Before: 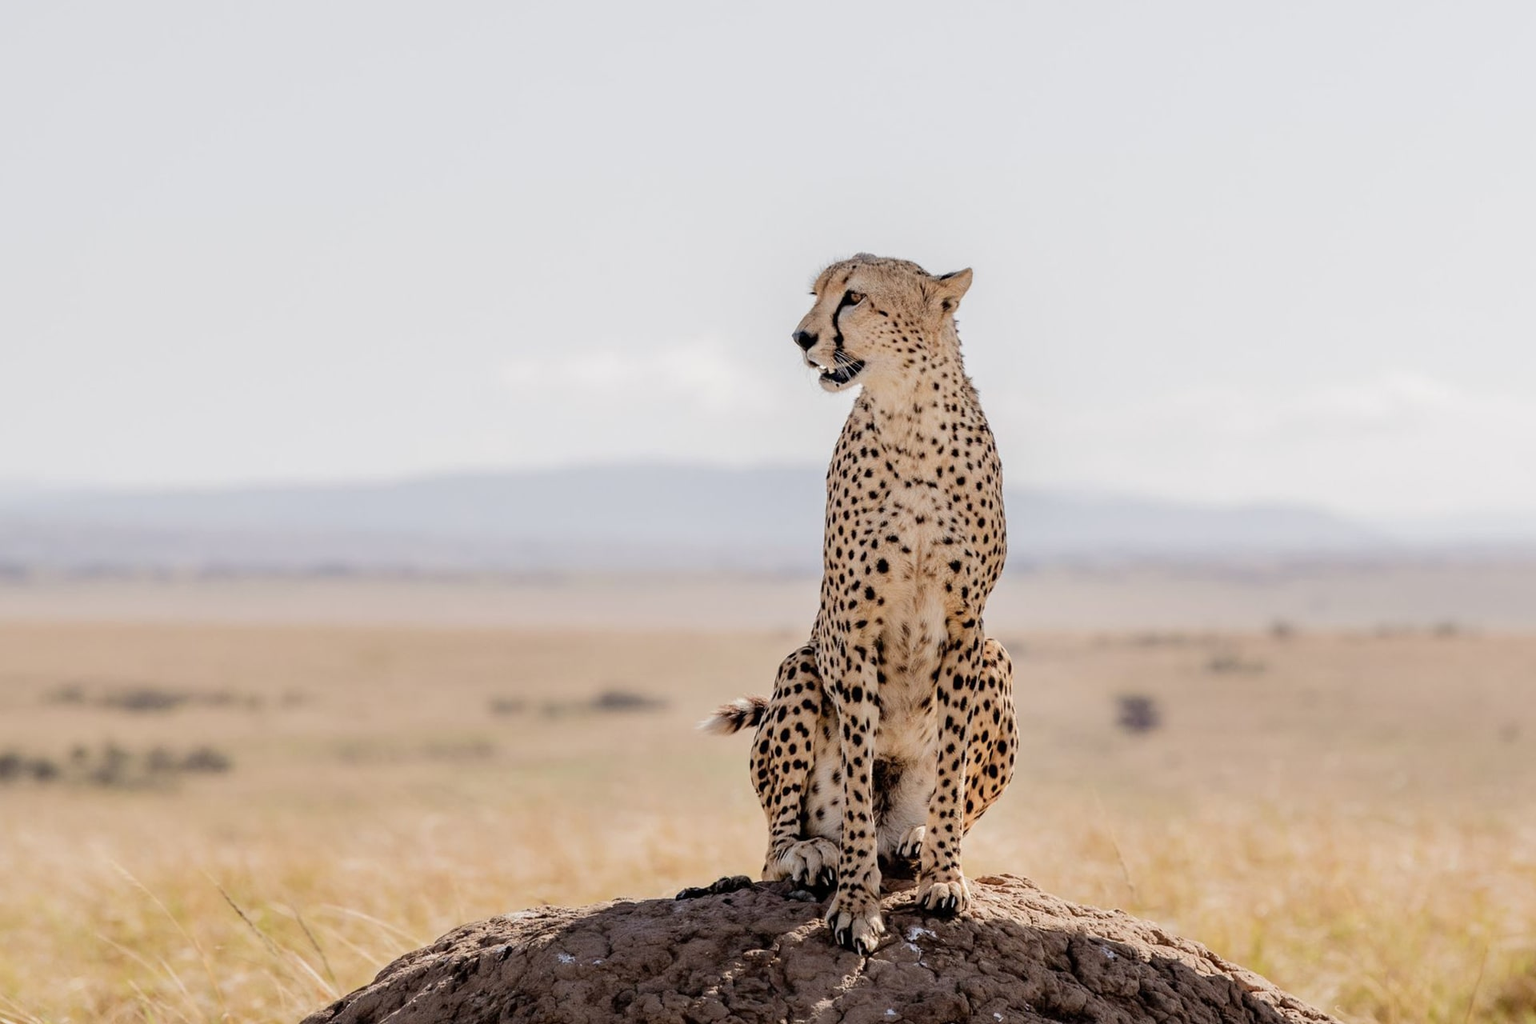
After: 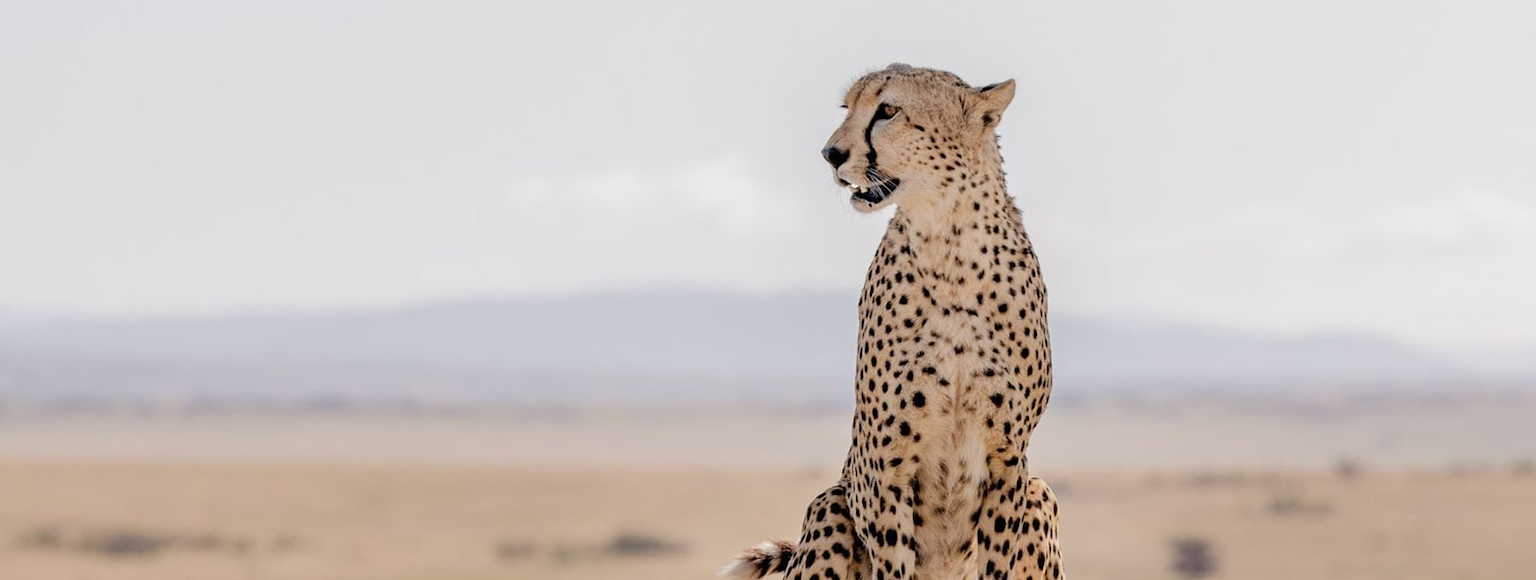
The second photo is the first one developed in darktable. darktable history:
crop: left 1.845%, top 19.009%, right 5.095%, bottom 28.219%
